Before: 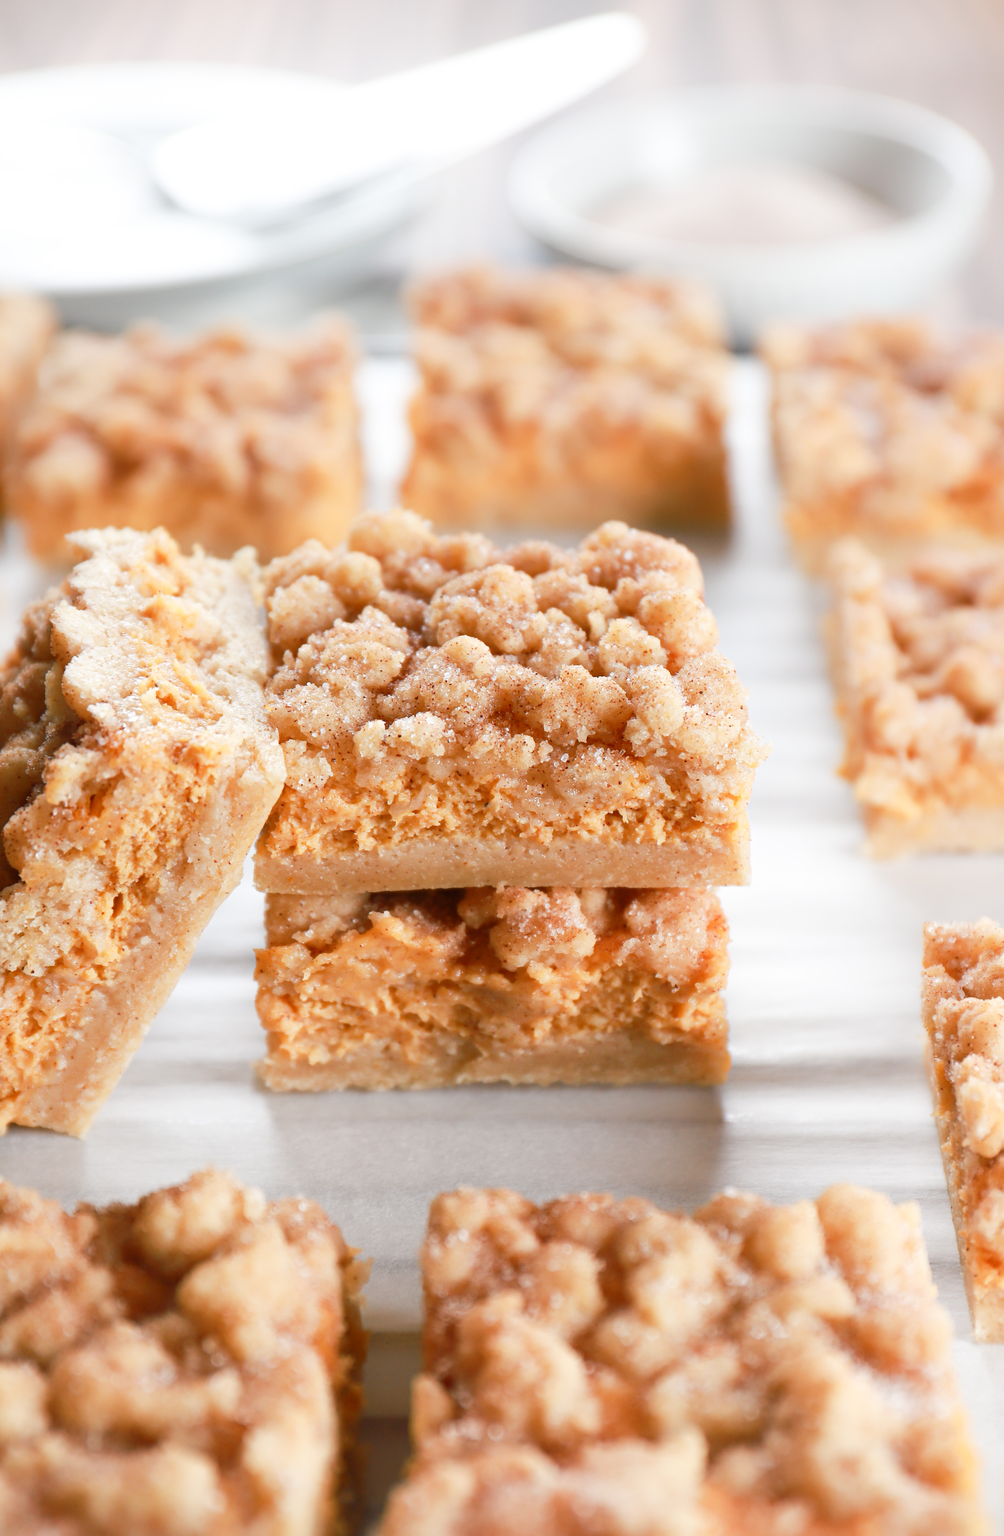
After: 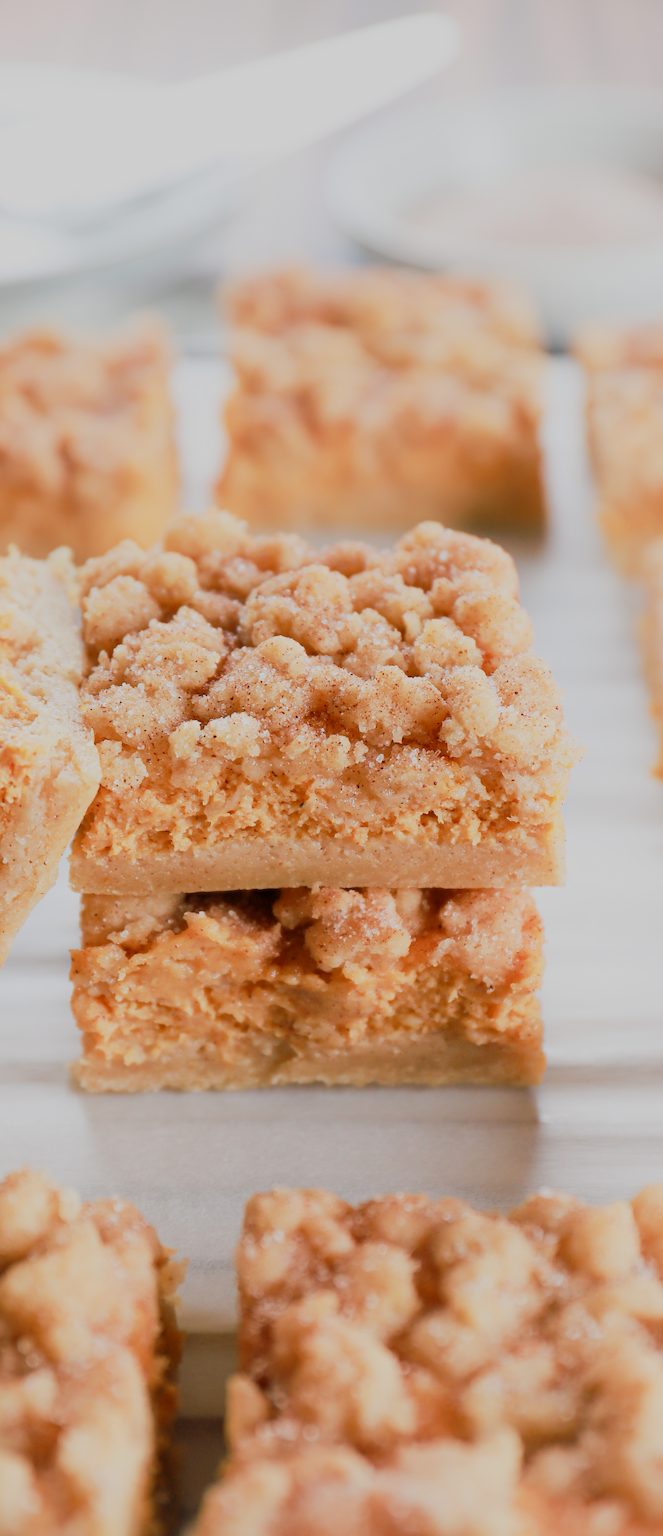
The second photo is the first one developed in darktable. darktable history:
filmic rgb: black relative exposure -6.98 EV, white relative exposure 5.63 EV, hardness 2.86
crop and rotate: left 18.442%, right 15.508%
sharpen: amount 0.2
velvia: on, module defaults
